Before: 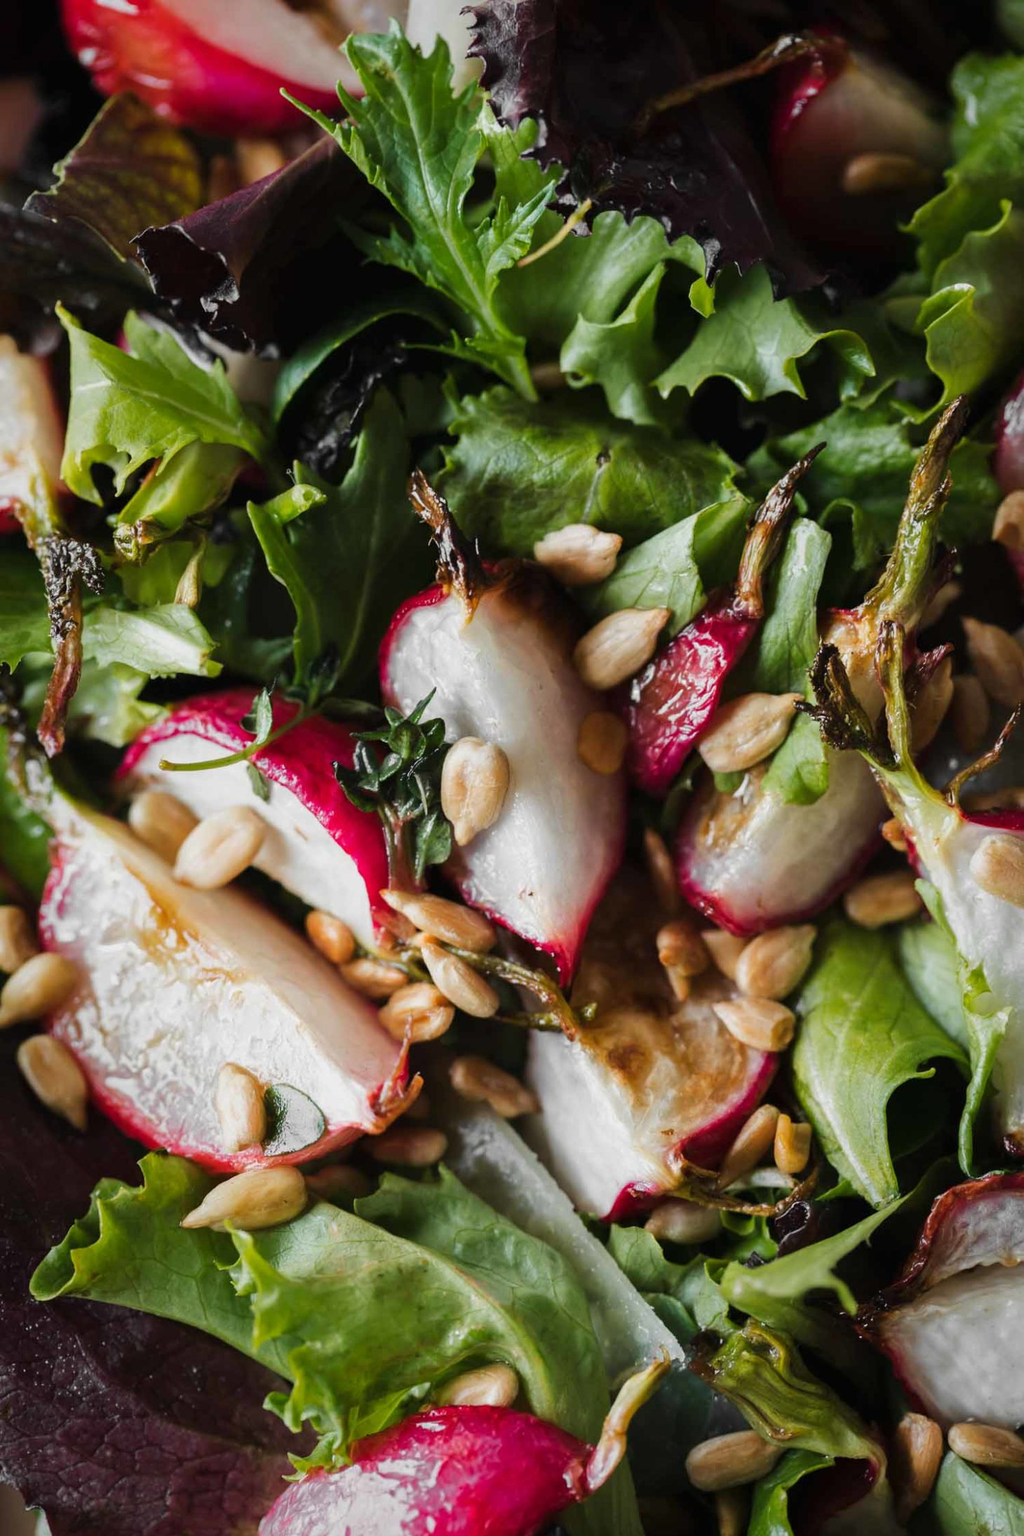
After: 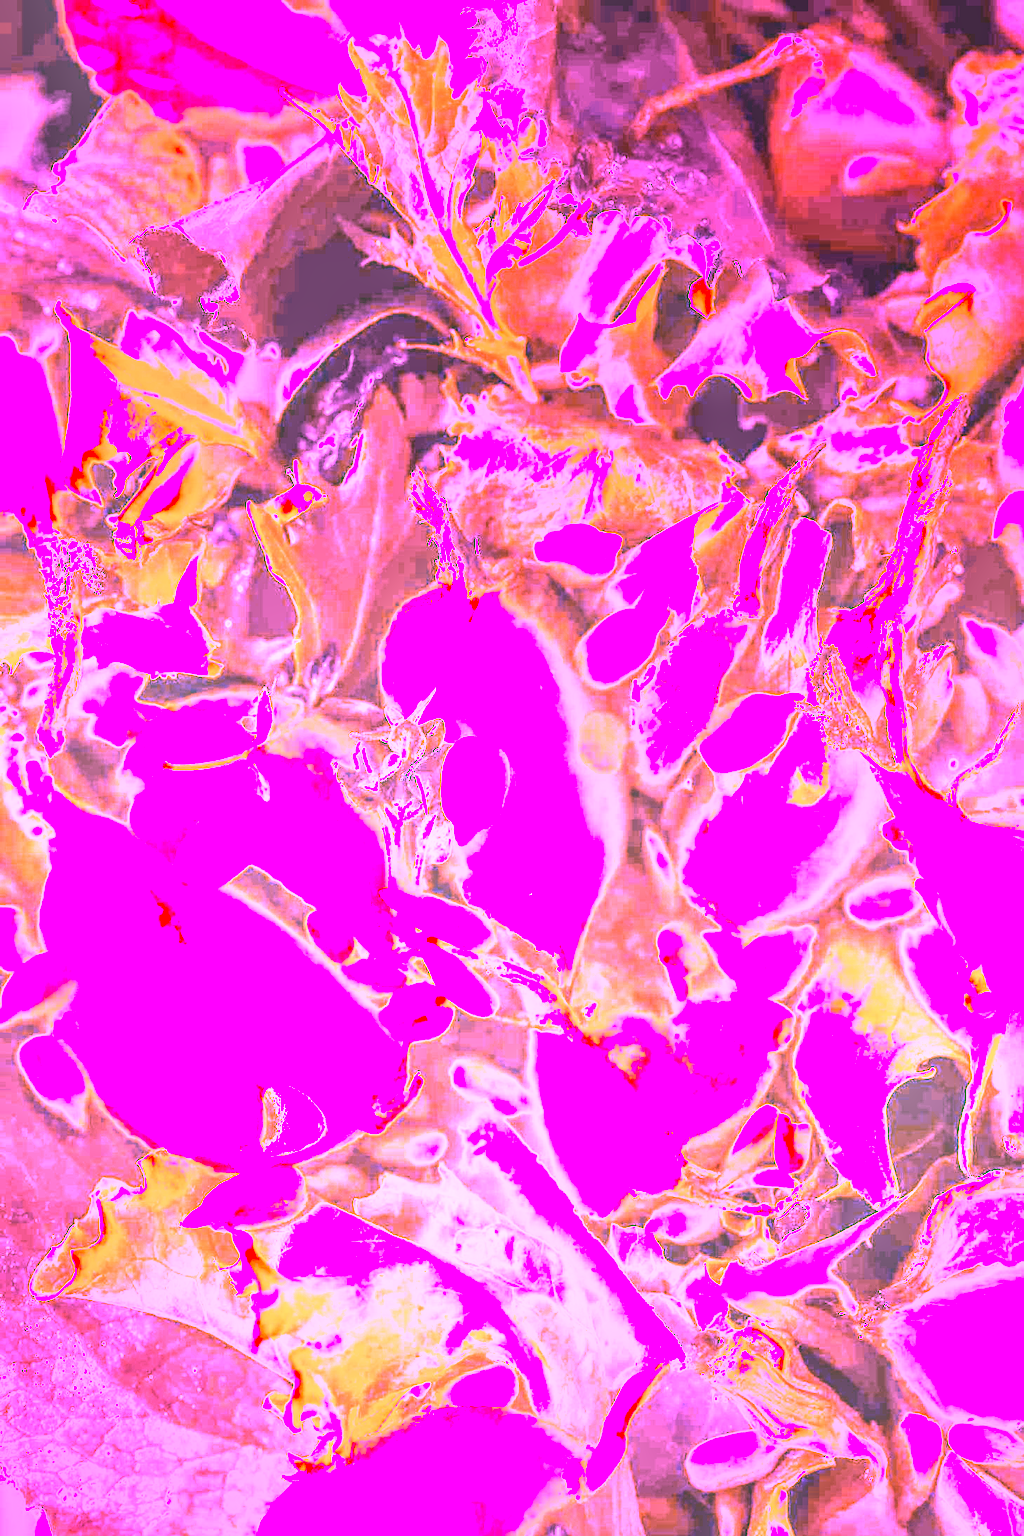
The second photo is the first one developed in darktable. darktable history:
local contrast: on, module defaults
white balance: red 8, blue 8
